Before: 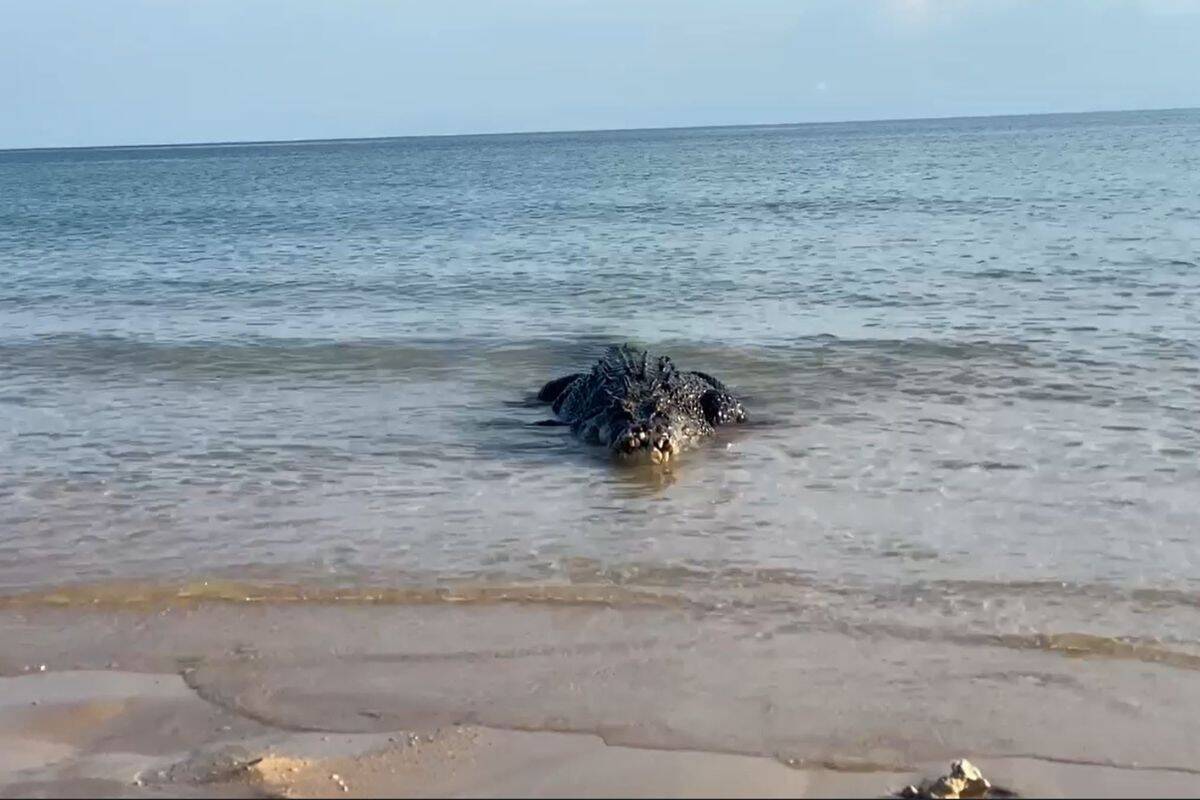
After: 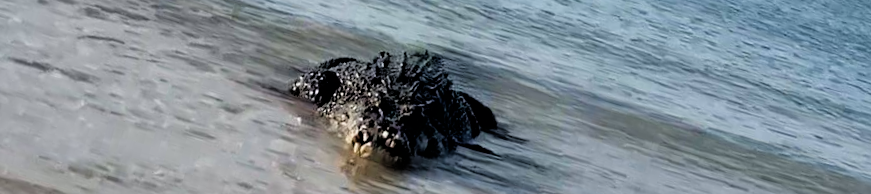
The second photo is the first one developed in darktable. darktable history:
filmic rgb: black relative exposure -3.92 EV, white relative exposure 3.14 EV, hardness 2.87
sharpen: amount 0.2
shadows and highlights: soften with gaussian
crop and rotate: angle 16.12°, top 30.835%, bottom 35.653%
